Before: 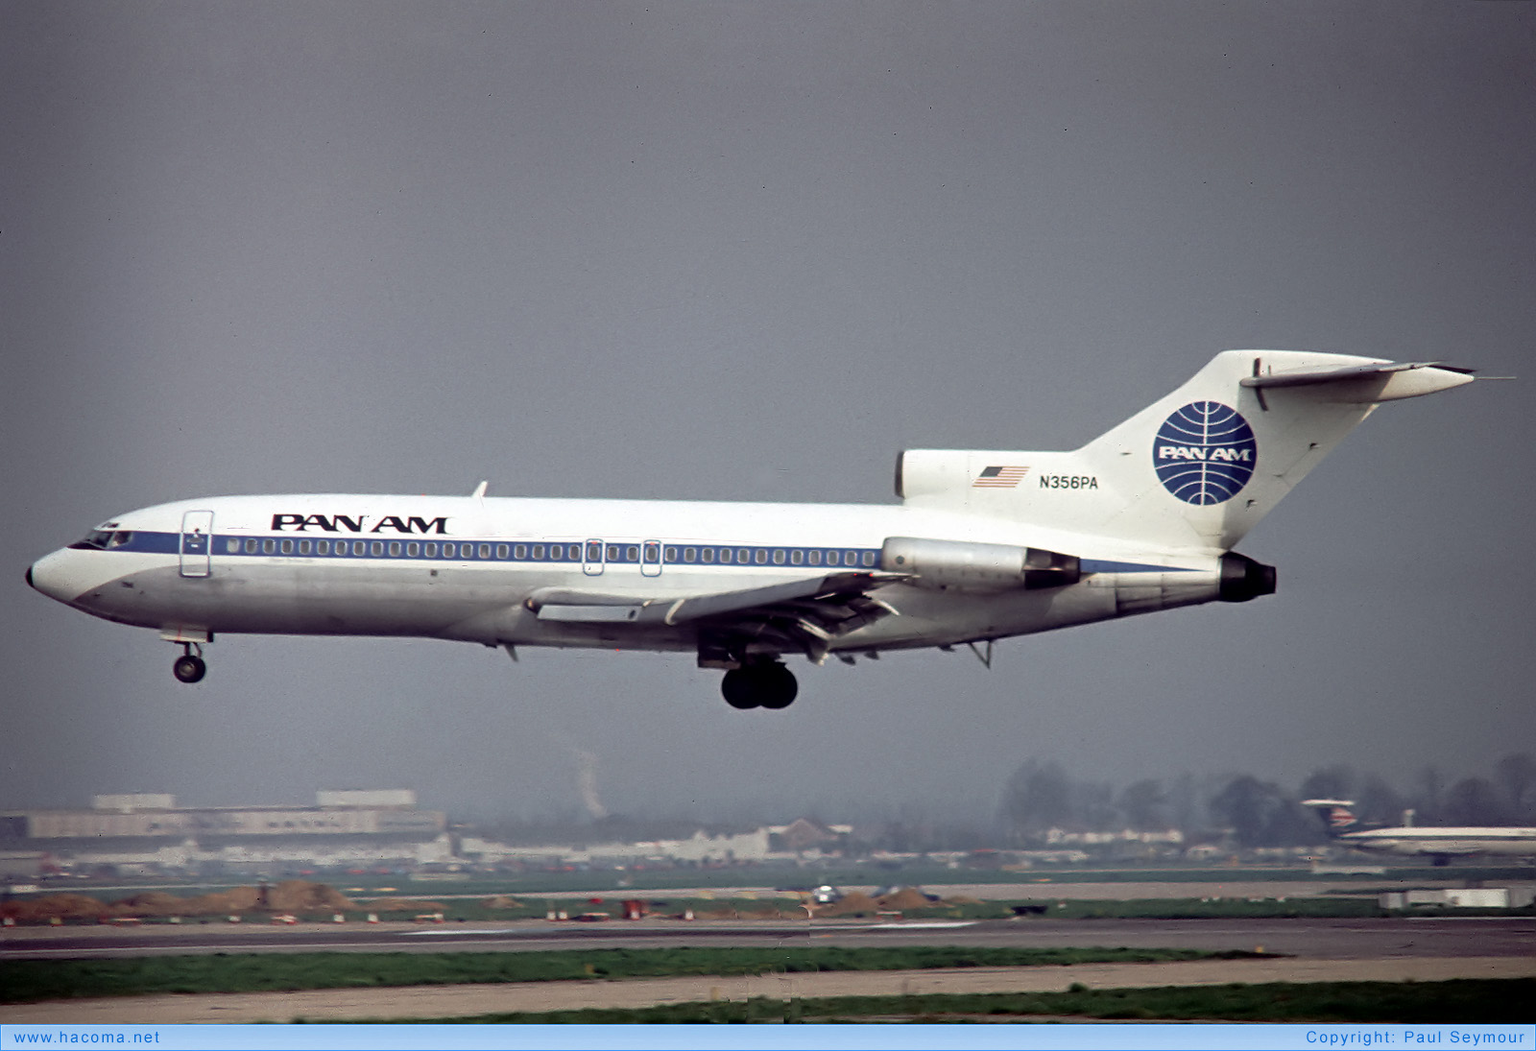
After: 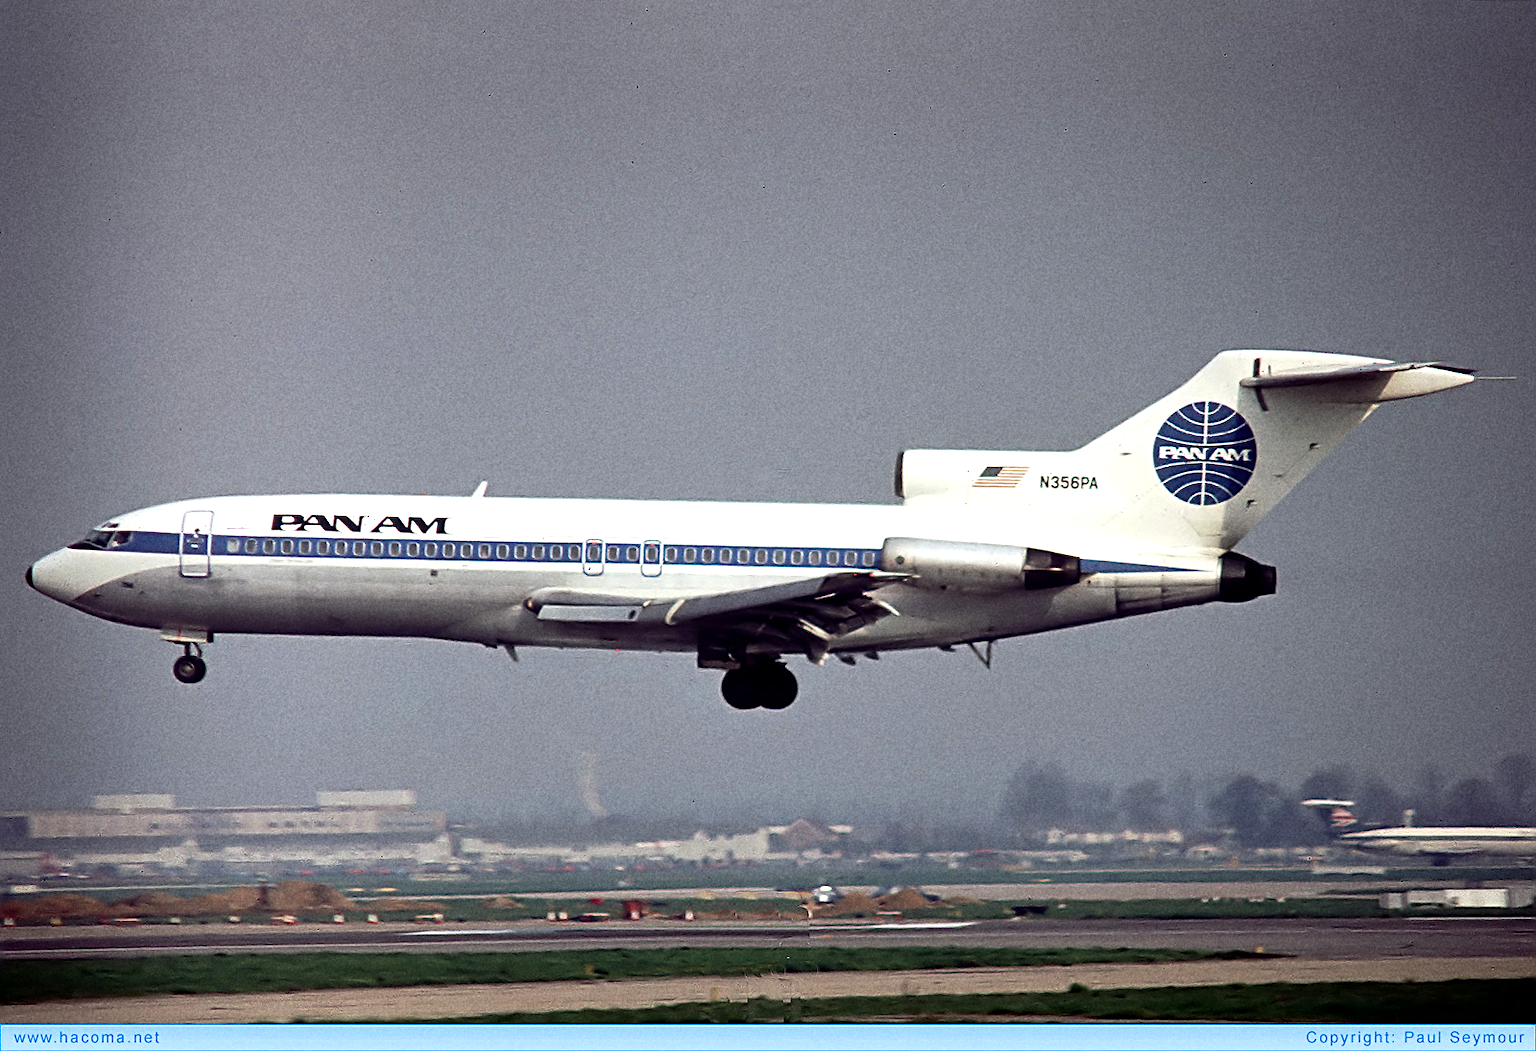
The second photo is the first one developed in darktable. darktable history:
sharpen: amount 0.575
tone equalizer: -8 EV -0.417 EV, -7 EV -0.389 EV, -6 EV -0.333 EV, -5 EV -0.222 EV, -3 EV 0.222 EV, -2 EV 0.333 EV, -1 EV 0.389 EV, +0 EV 0.417 EV, edges refinement/feathering 500, mask exposure compensation -1.57 EV, preserve details no
grain: coarseness 22.88 ISO
contrast brightness saturation: contrast 0.04, saturation 0.16
shadows and highlights: shadows 35, highlights -35, soften with gaussian
